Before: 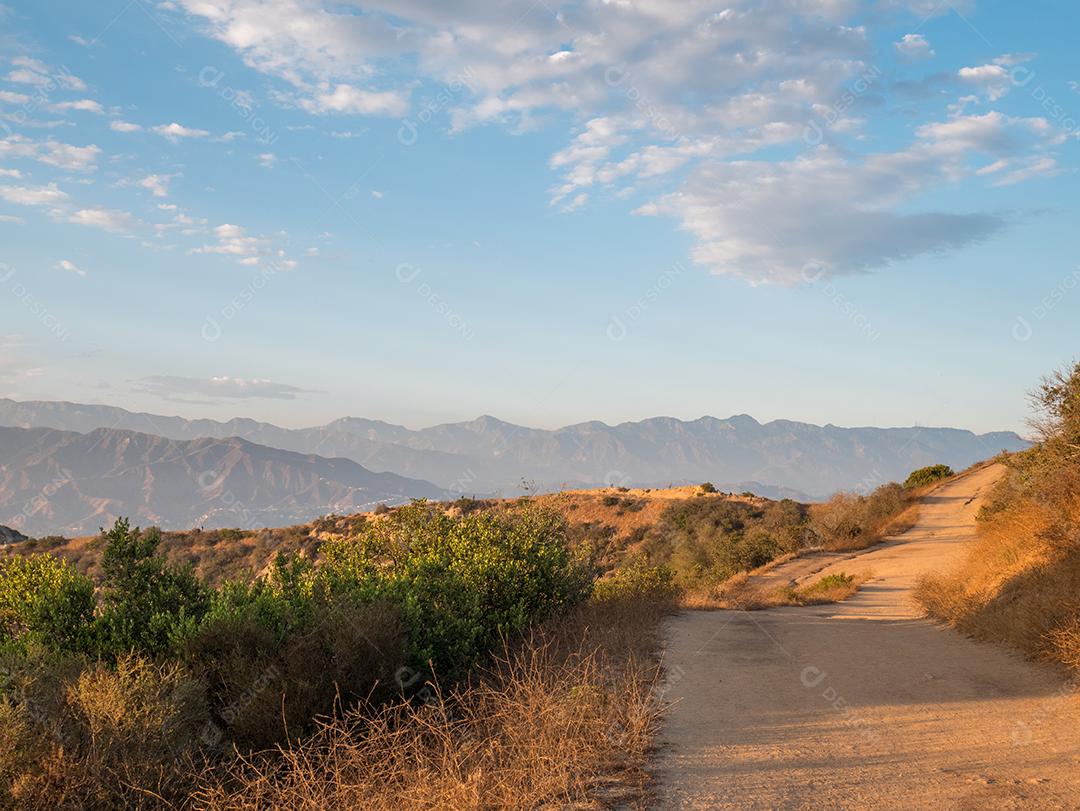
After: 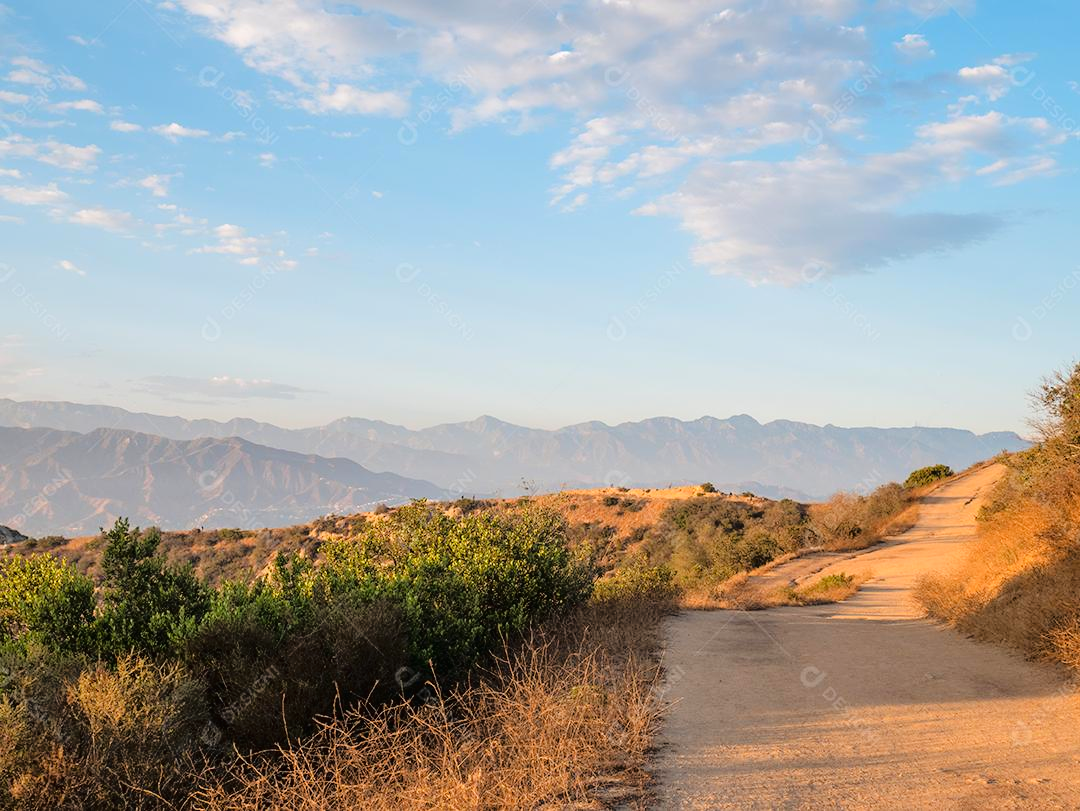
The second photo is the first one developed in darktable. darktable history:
tone curve: curves: ch0 [(0, 0.01) (0.058, 0.039) (0.159, 0.117) (0.282, 0.327) (0.45, 0.534) (0.676, 0.751) (0.89, 0.919) (1, 1)]; ch1 [(0, 0) (0.094, 0.081) (0.285, 0.299) (0.385, 0.403) (0.447, 0.455) (0.495, 0.496) (0.544, 0.552) (0.589, 0.612) (0.722, 0.728) (1, 1)]; ch2 [(0, 0) (0.257, 0.217) (0.43, 0.421) (0.498, 0.507) (0.531, 0.544) (0.56, 0.579) (0.625, 0.642) (1, 1)], color space Lab, linked channels, preserve colors none
